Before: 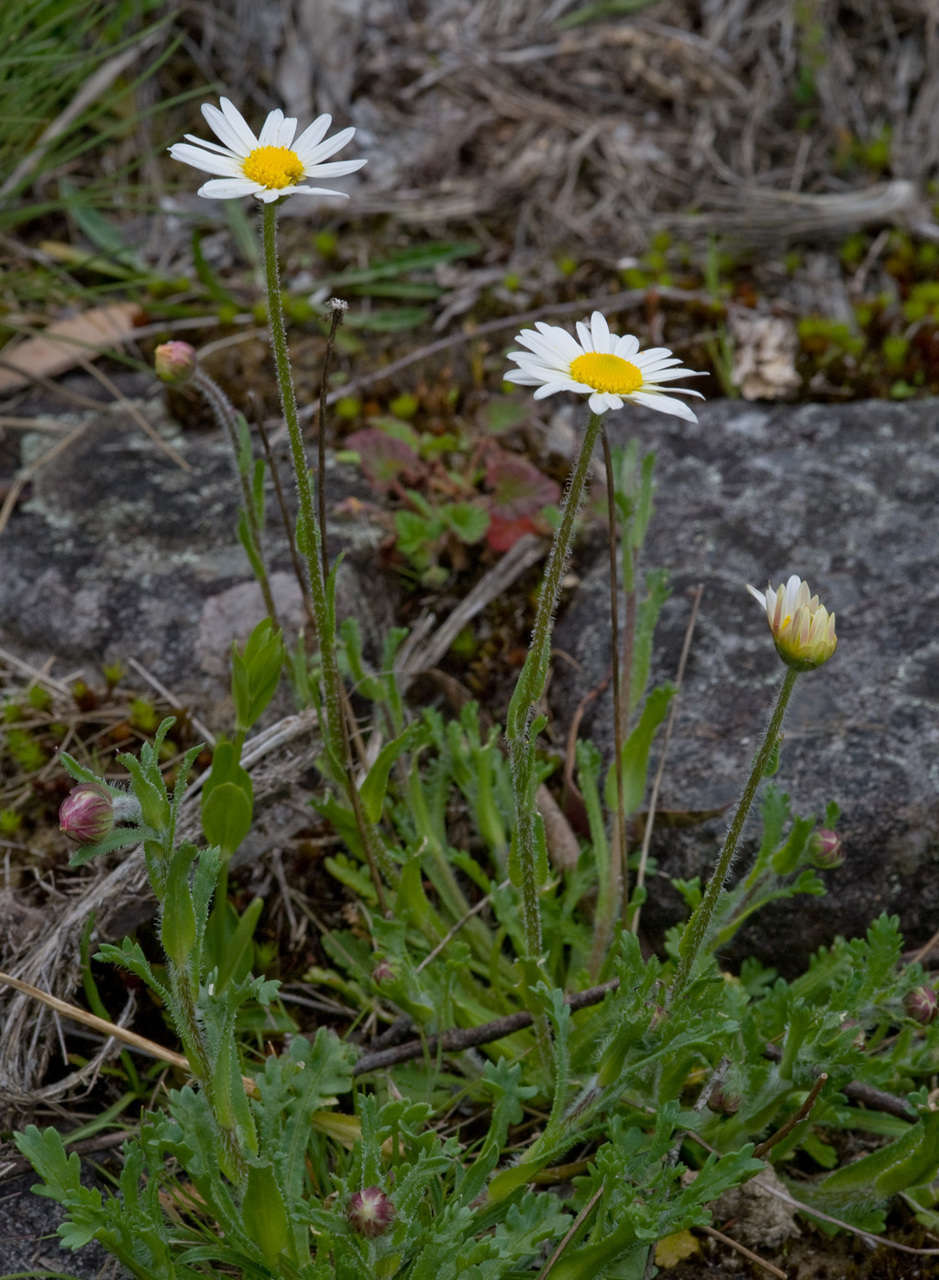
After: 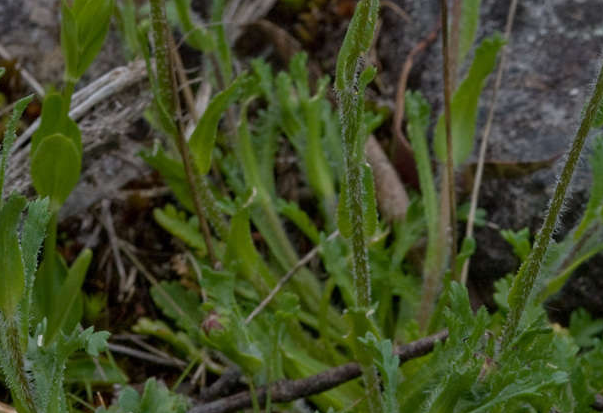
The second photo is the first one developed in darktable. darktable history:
crop: left 18.225%, top 50.756%, right 17.525%, bottom 16.927%
